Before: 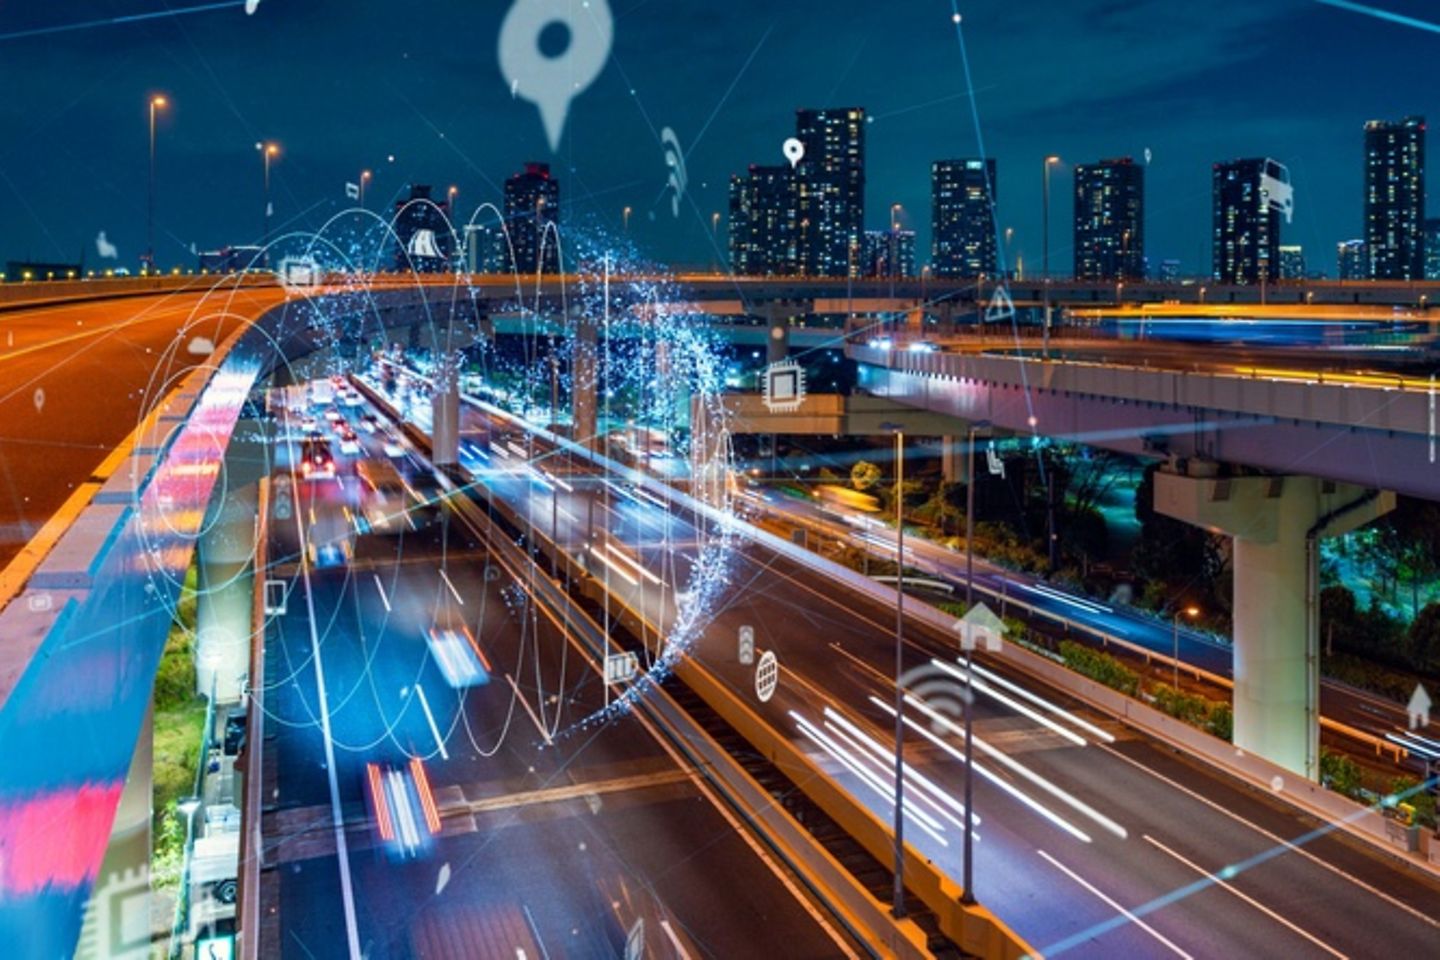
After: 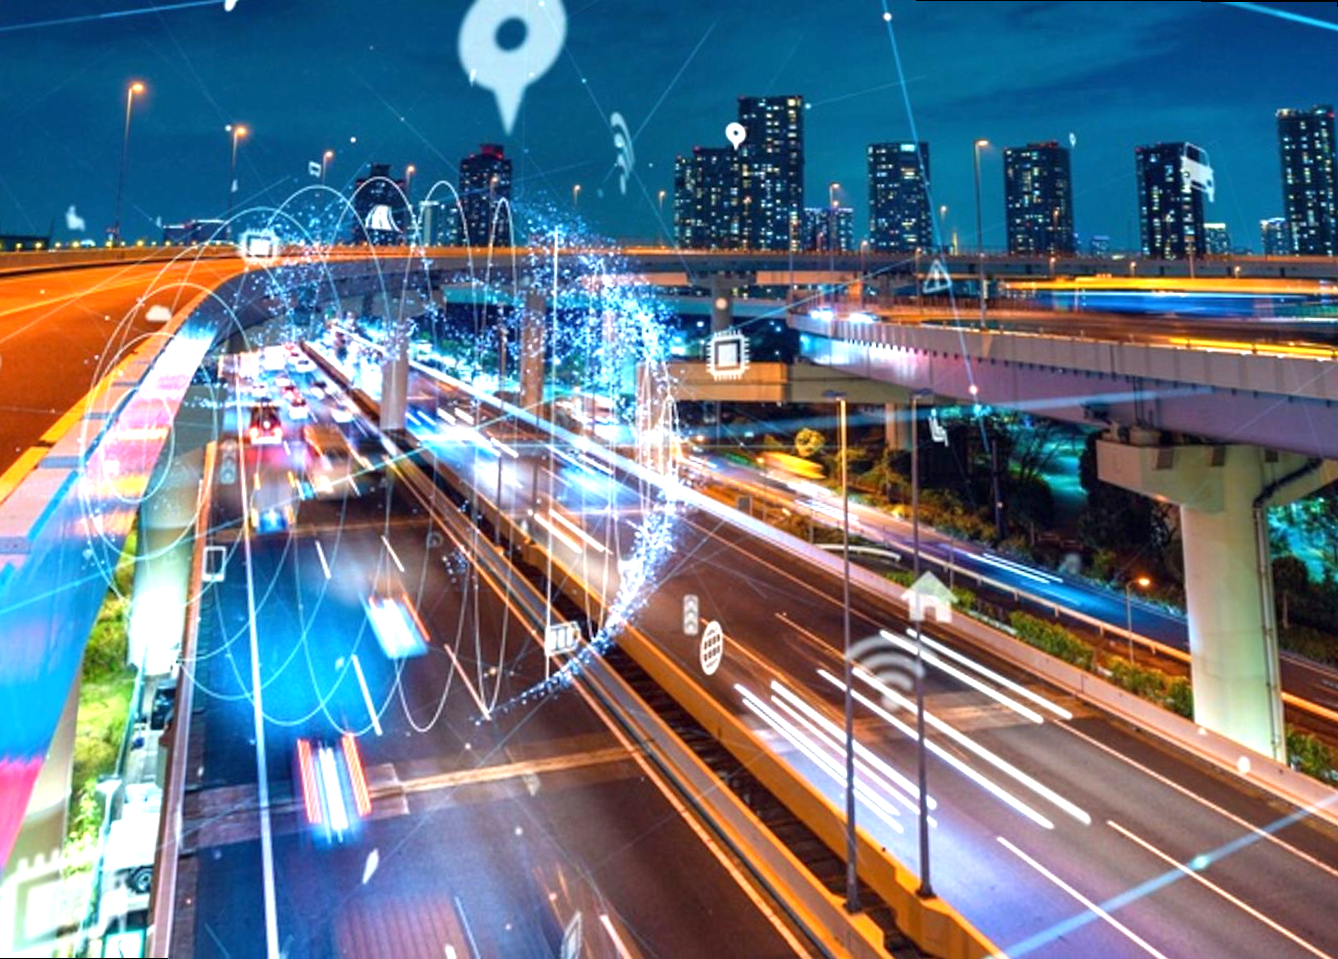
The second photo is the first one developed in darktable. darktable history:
exposure: black level correction 0, exposure 1.015 EV, compensate exposure bias true, compensate highlight preservation false
rotate and perspective: rotation 0.215°, lens shift (vertical) -0.139, crop left 0.069, crop right 0.939, crop top 0.002, crop bottom 0.996
